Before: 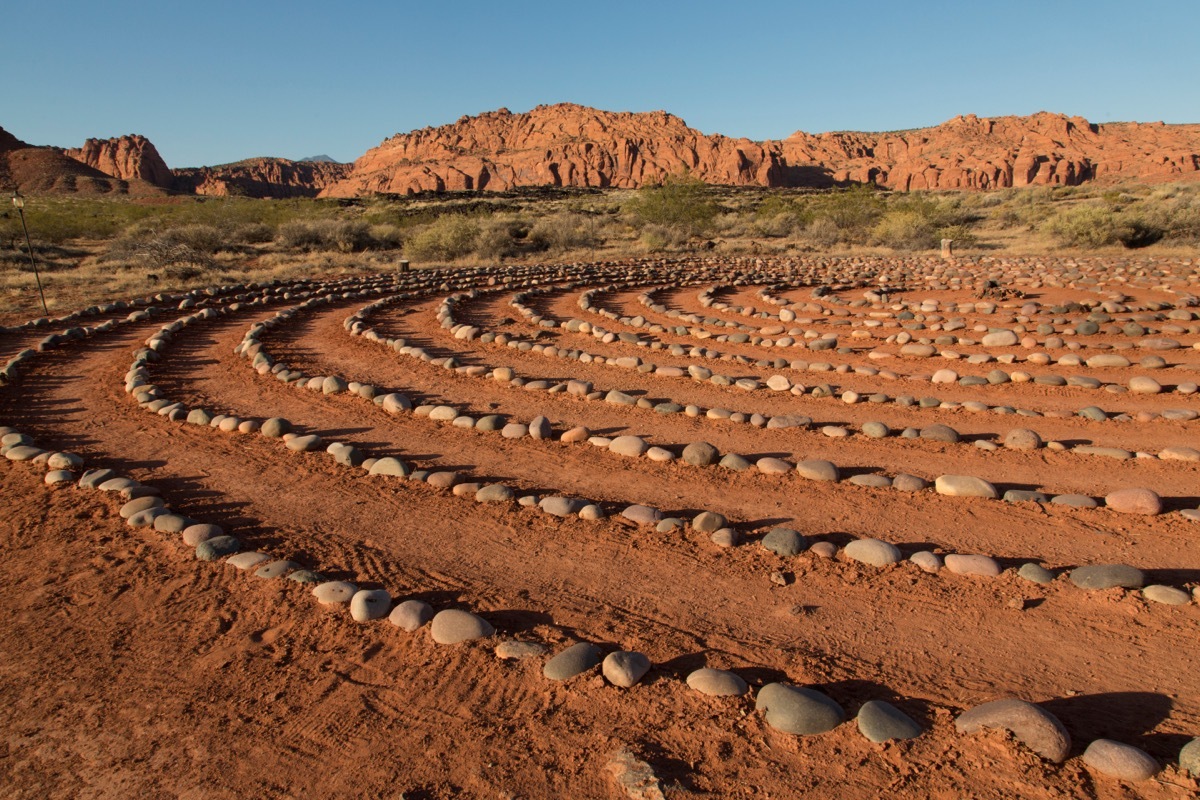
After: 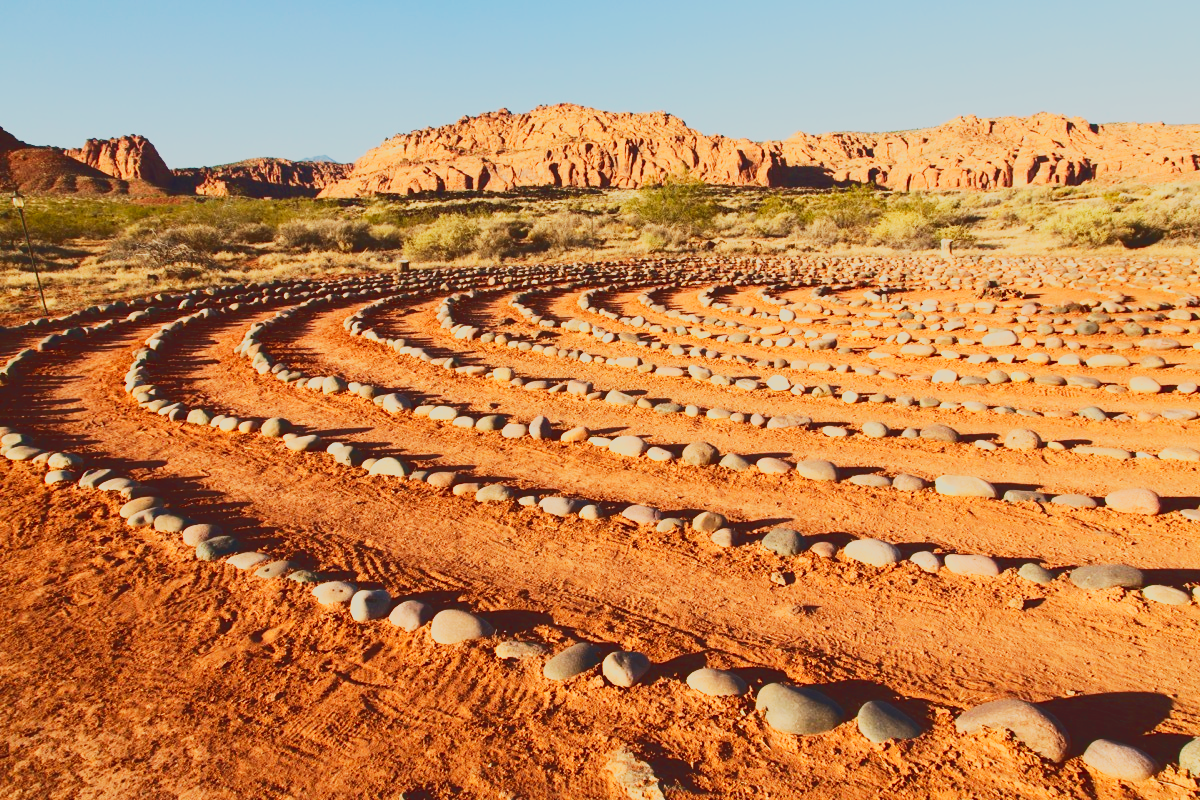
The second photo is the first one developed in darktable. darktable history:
base curve: curves: ch0 [(0, 0) (0.007, 0.004) (0.027, 0.03) (0.046, 0.07) (0.207, 0.54) (0.442, 0.872) (0.673, 0.972) (1, 1)], preserve colors none
tone curve: curves: ch0 [(0, 0.148) (0.191, 0.225) (0.712, 0.695) (0.864, 0.797) (1, 0.839)]
